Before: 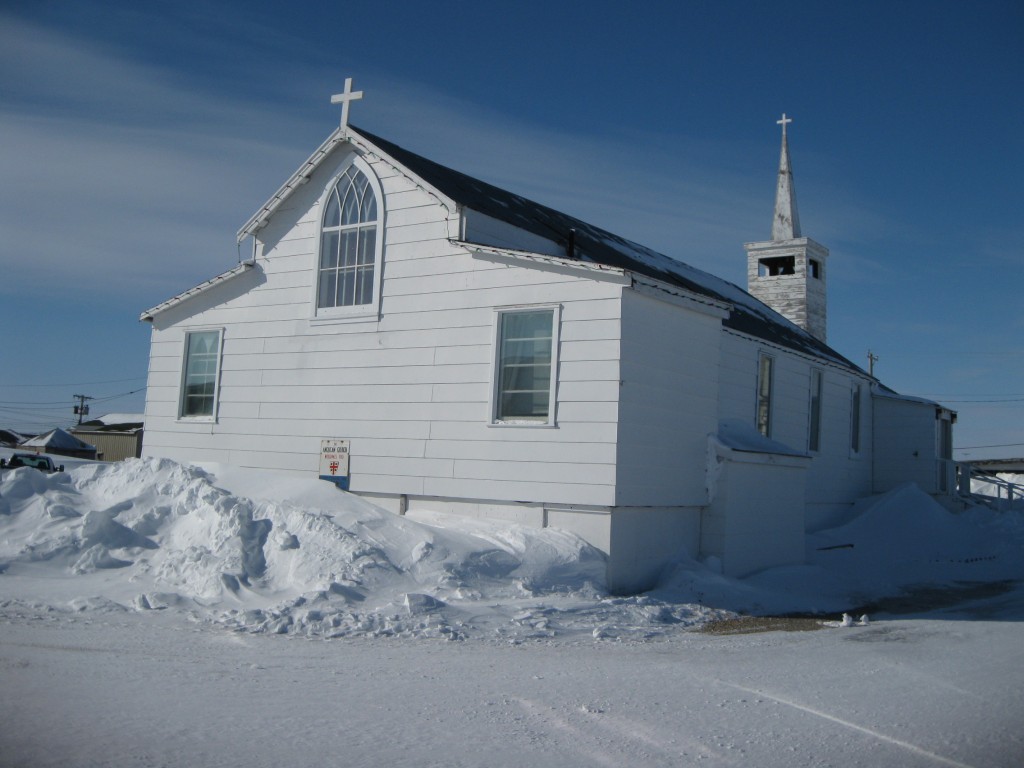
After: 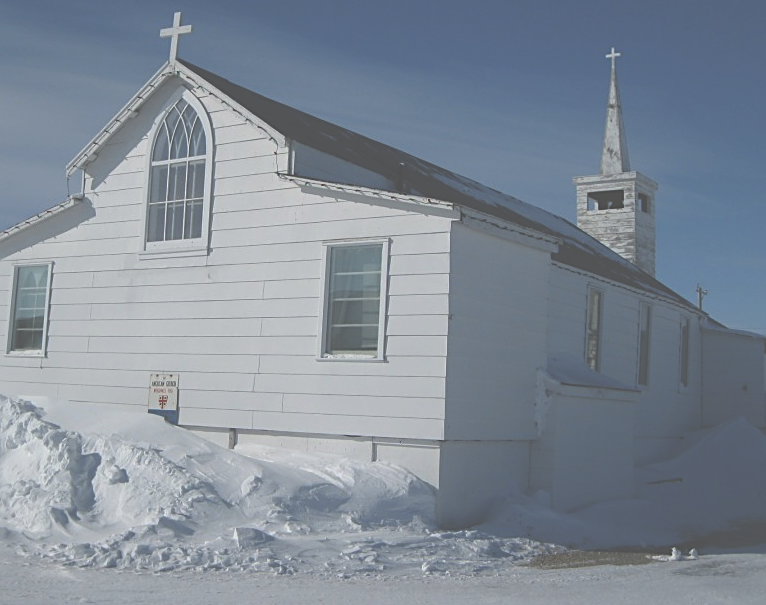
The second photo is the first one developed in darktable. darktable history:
sharpen: on, module defaults
crop: left 16.768%, top 8.653%, right 8.362%, bottom 12.485%
exposure: black level correction -0.087, compensate highlight preservation false
